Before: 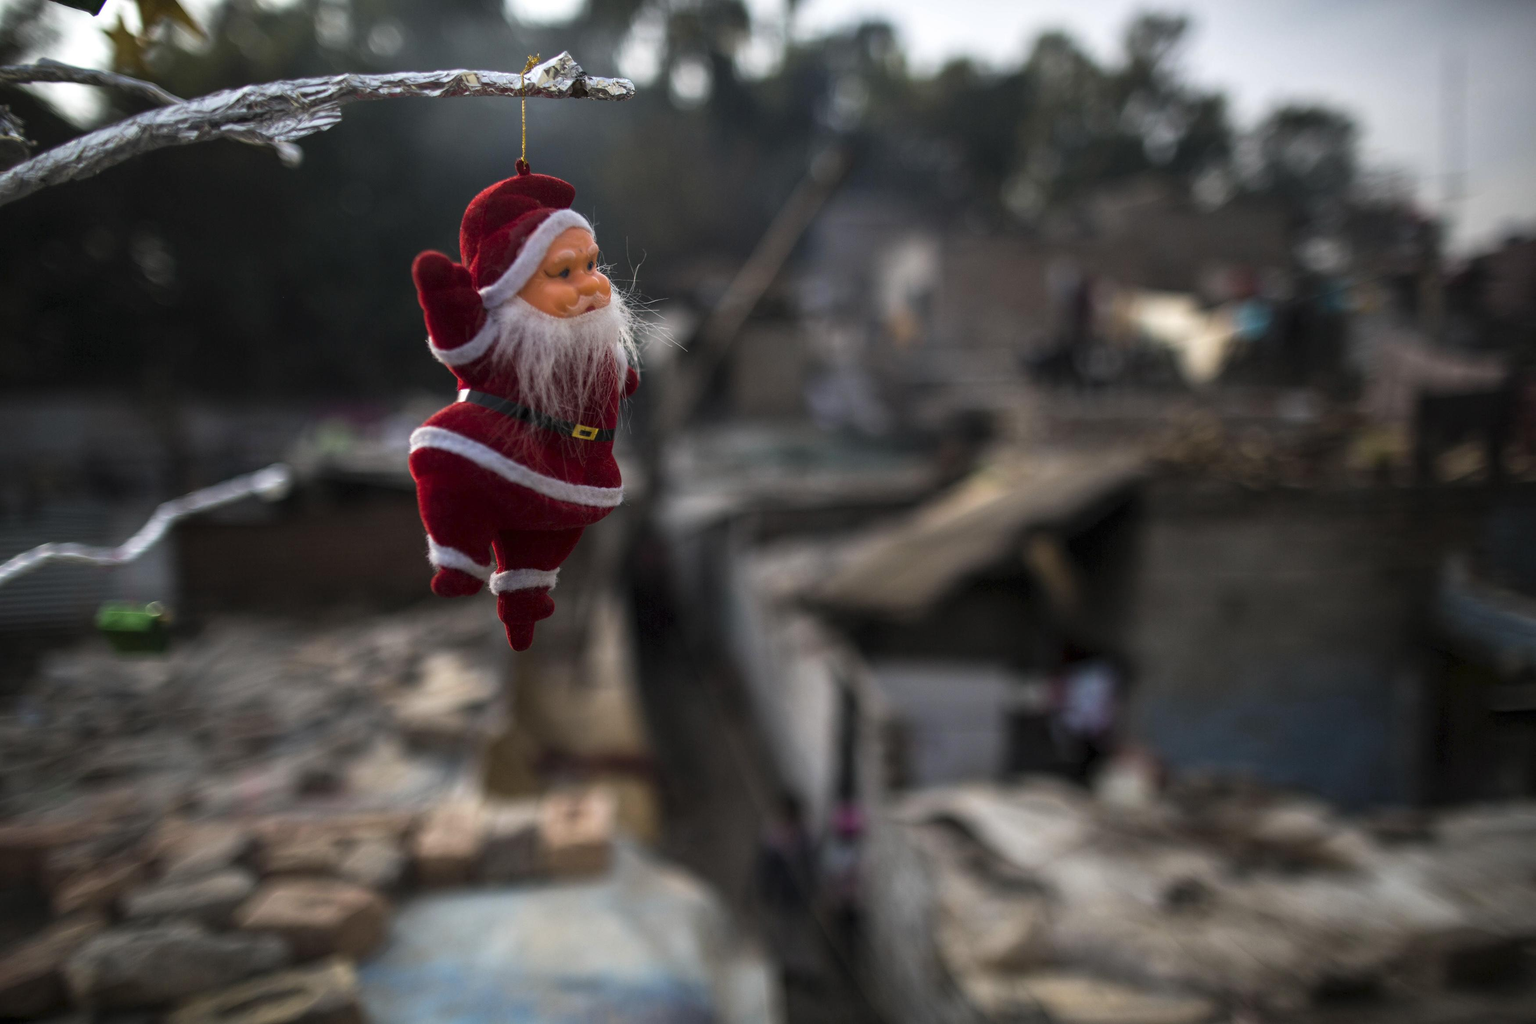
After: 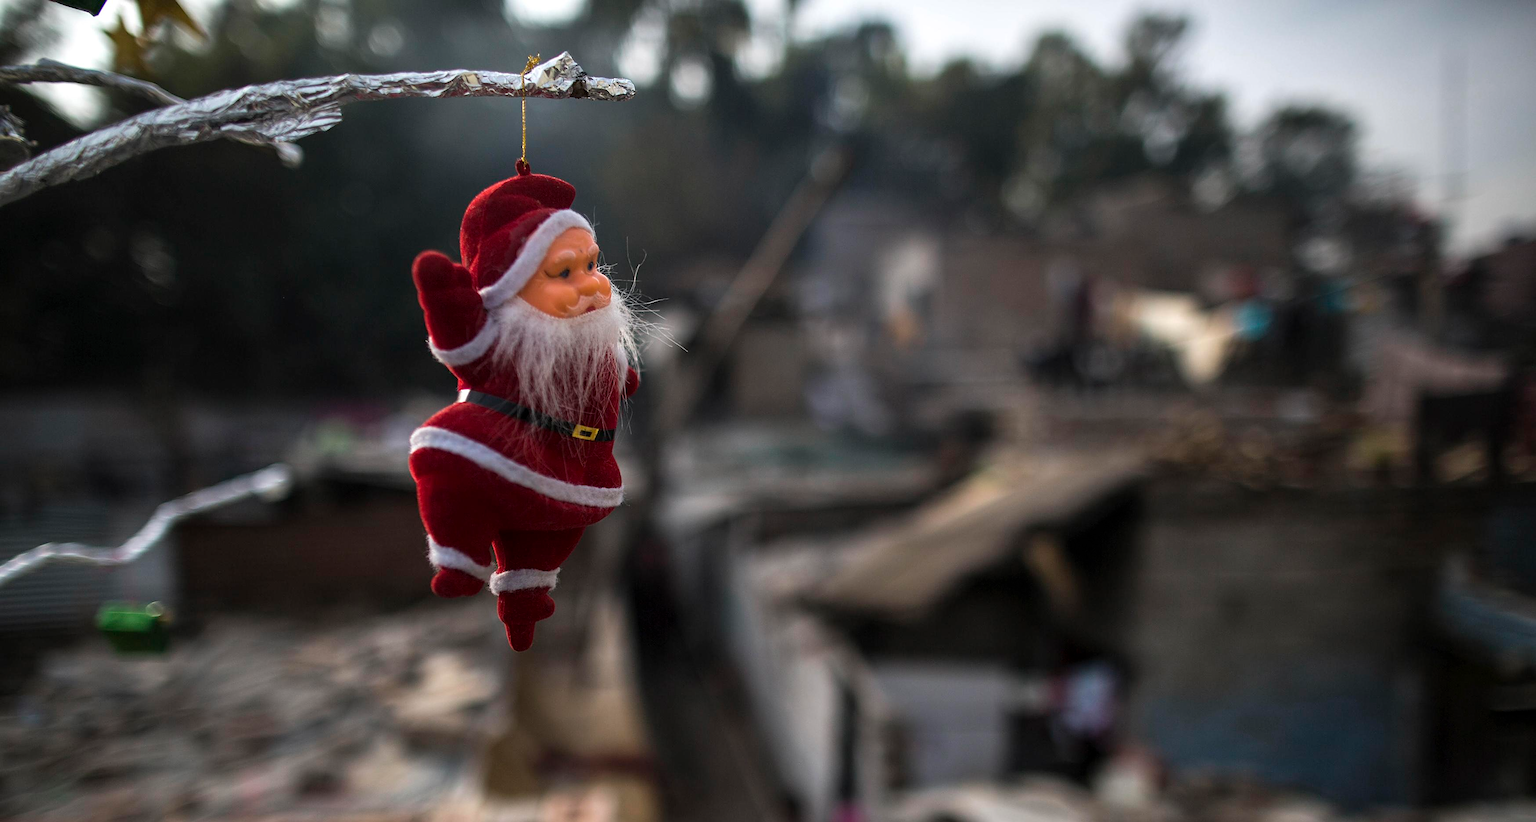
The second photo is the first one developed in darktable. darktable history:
crop: bottom 19.63%
sharpen: on, module defaults
tone equalizer: edges refinement/feathering 500, mask exposure compensation -1.57 EV, preserve details no
